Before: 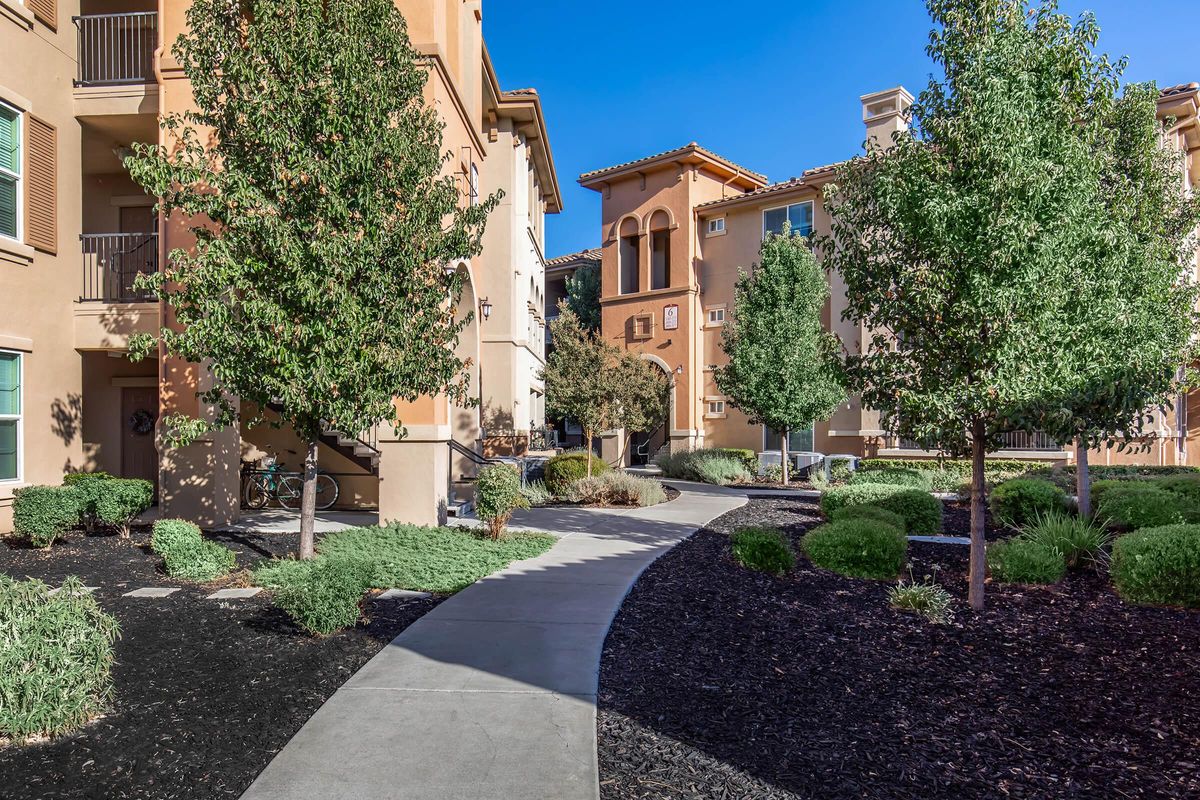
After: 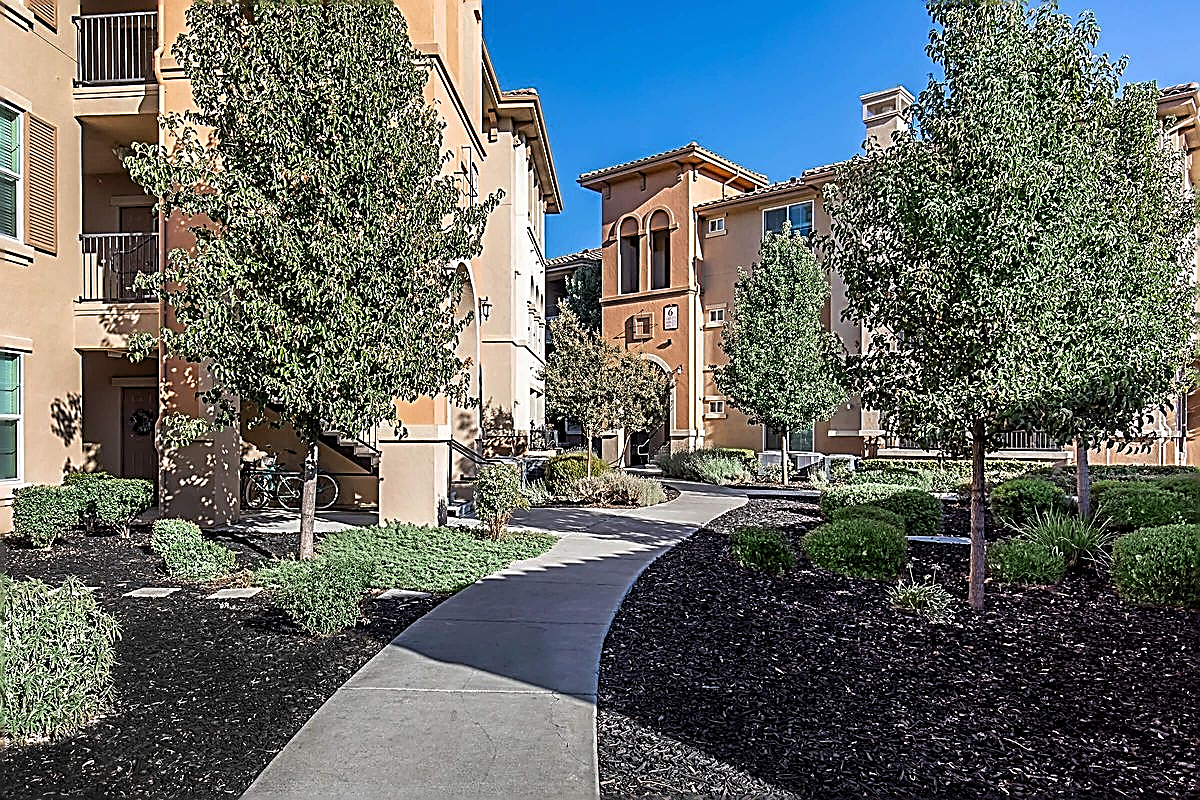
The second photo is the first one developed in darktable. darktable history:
tone equalizer: on, module defaults
levels: levels [0.026, 0.507, 0.987]
sharpen: amount 1.988
